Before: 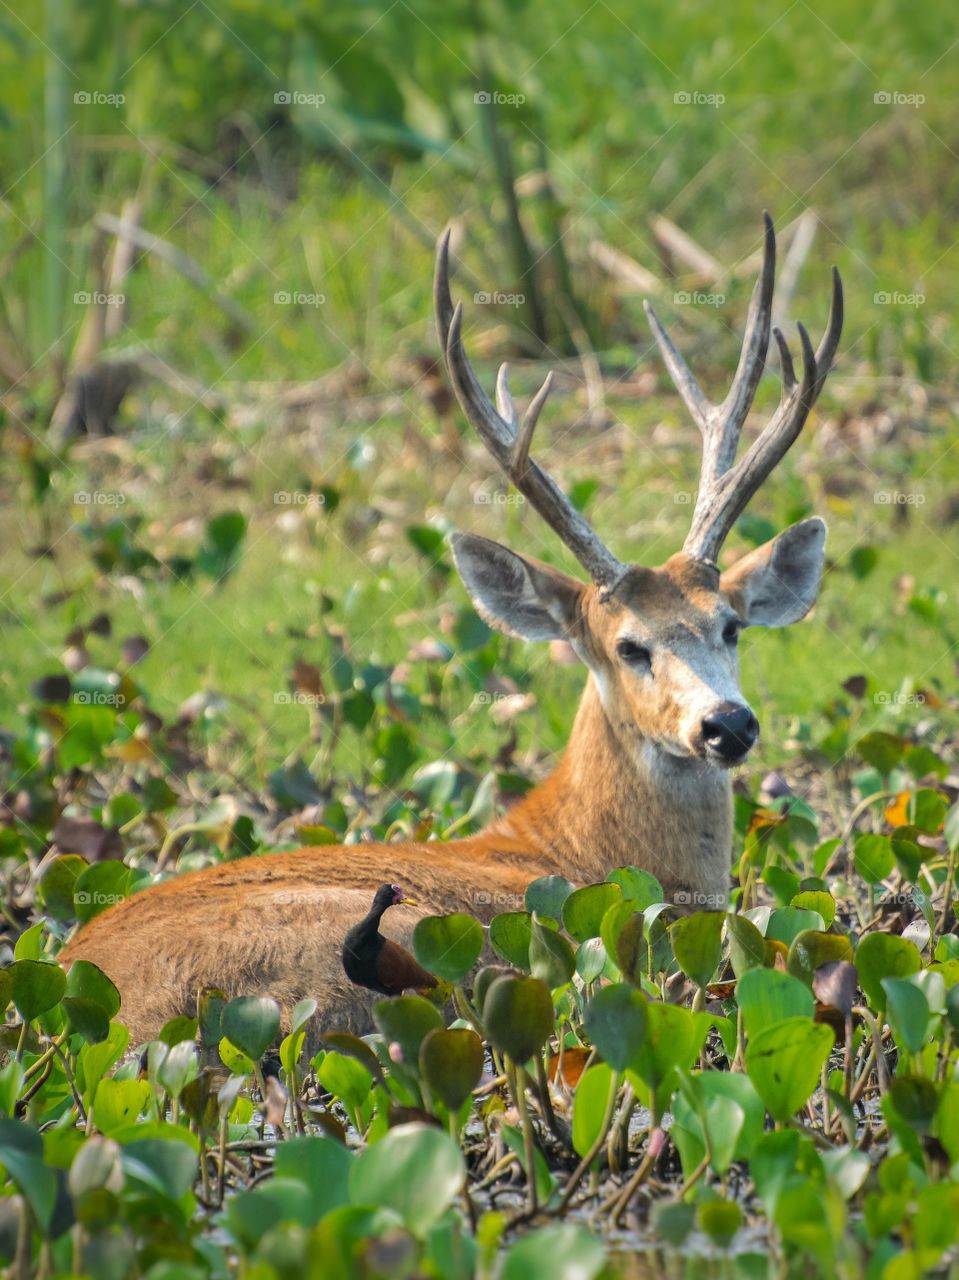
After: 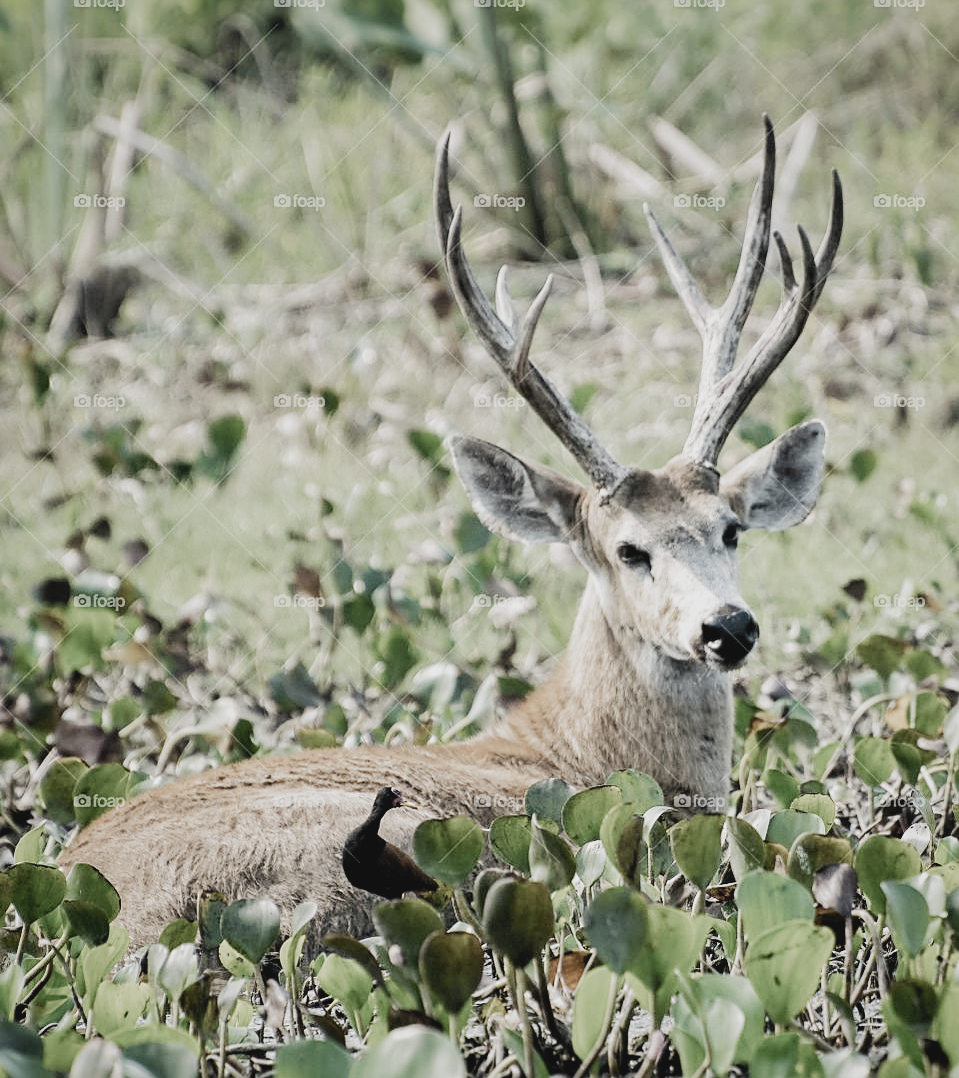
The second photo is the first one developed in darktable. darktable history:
crop: top 7.623%, bottom 8.087%
exposure: black level correction 0.007, exposure 0.094 EV, compensate highlight preservation false
filmic rgb: black relative exposure -5.1 EV, white relative exposure 3.98 EV, hardness 2.89, contrast 1.299, highlights saturation mix -29.42%, preserve chrominance no, color science v5 (2021), contrast in shadows safe, contrast in highlights safe
sharpen: on, module defaults
color balance rgb: shadows lift › luminance -10.263%, shadows lift › chroma 0.993%, shadows lift › hue 113.48°, highlights gain › luminance 5.917%, highlights gain › chroma 1.21%, highlights gain › hue 91.34°, perceptual saturation grading › global saturation -27.638%, perceptual brilliance grading › global brilliance 17.642%
contrast brightness saturation: contrast -0.1, saturation -0.096
